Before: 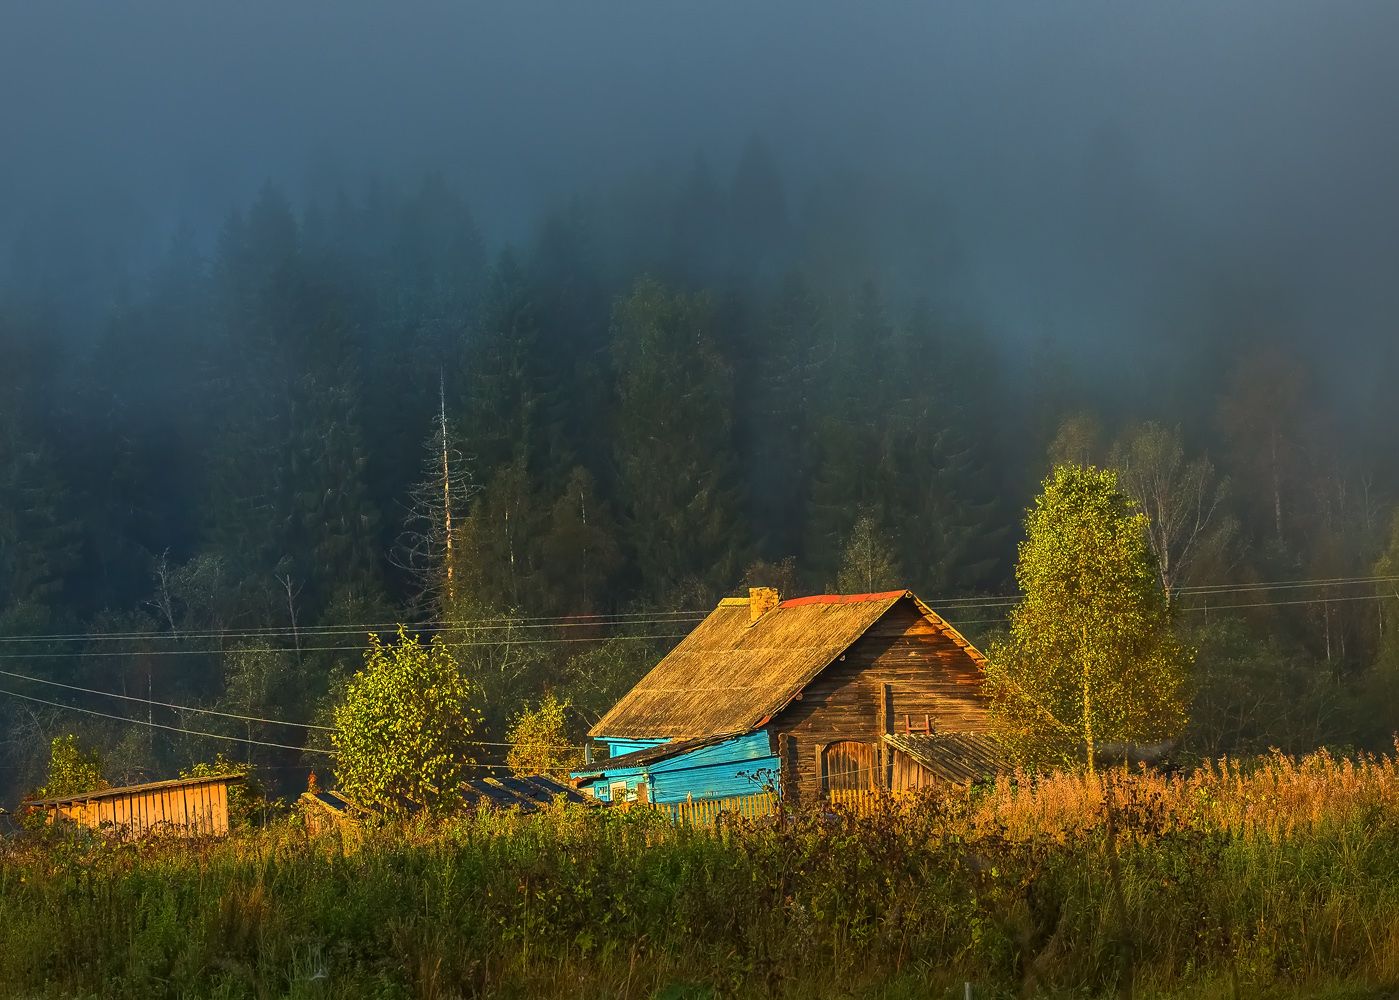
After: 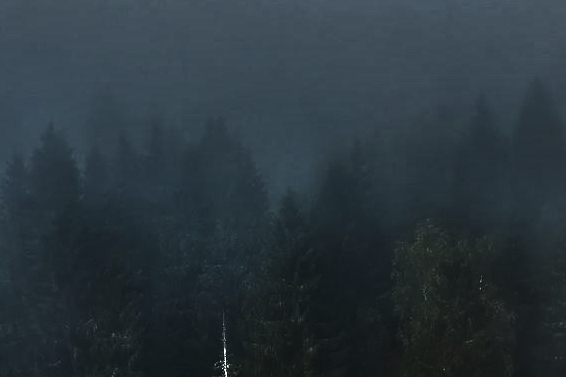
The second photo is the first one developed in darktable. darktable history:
crop: left 15.633%, top 5.427%, right 43.906%, bottom 56.809%
tone curve: curves: ch0 [(0, 0.011) (0.139, 0.106) (0.295, 0.271) (0.499, 0.523) (0.739, 0.782) (0.857, 0.879) (1, 0.967)]; ch1 [(0, 0) (0.272, 0.249) (0.39, 0.379) (0.469, 0.456) (0.495, 0.497) (0.524, 0.53) (0.588, 0.62) (0.725, 0.779) (1, 1)]; ch2 [(0, 0) (0.125, 0.089) (0.35, 0.317) (0.437, 0.42) (0.502, 0.499) (0.533, 0.553) (0.599, 0.638) (1, 1)], preserve colors none
exposure: black level correction 0, exposure -0.784 EV, compensate highlight preservation false
contrast brightness saturation: contrast 0.375, brightness 0.099
local contrast: highlights 185%, shadows 137%, detail 140%, midtone range 0.254
shadows and highlights: low approximation 0.01, soften with gaussian
color zones: curves: ch1 [(0, 0.292) (0.001, 0.292) (0.2, 0.264) (0.4, 0.248) (0.6, 0.248) (0.8, 0.264) (0.999, 0.292) (1, 0.292)]
